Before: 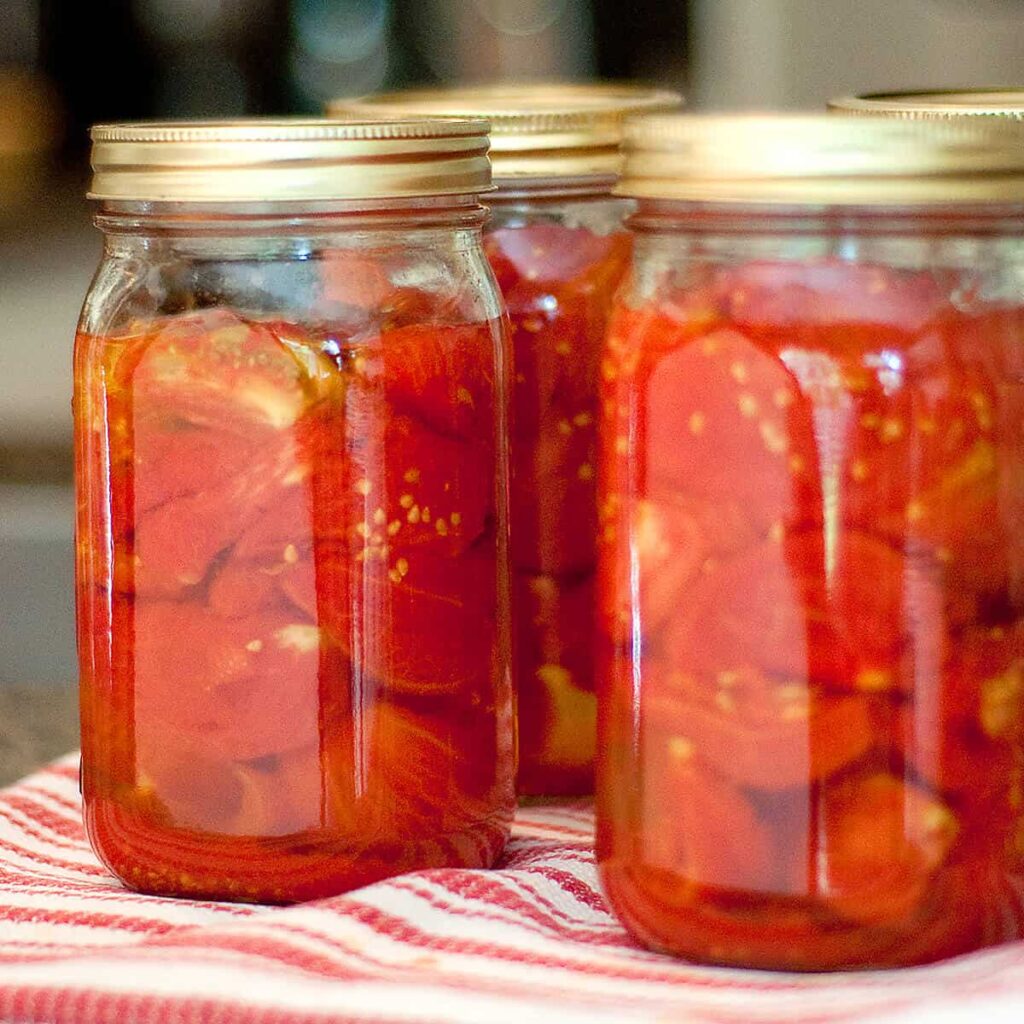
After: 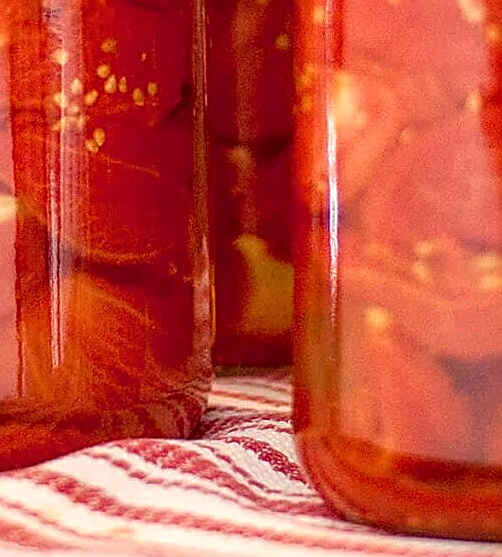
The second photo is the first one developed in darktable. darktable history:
color correction: highlights a* 6.5, highlights b* 7.51, shadows a* 6.32, shadows b* 7.25, saturation 0.897
crop: left 29.687%, top 42.065%, right 21.264%, bottom 3.489%
sharpen: radius 2.73
local contrast: on, module defaults
